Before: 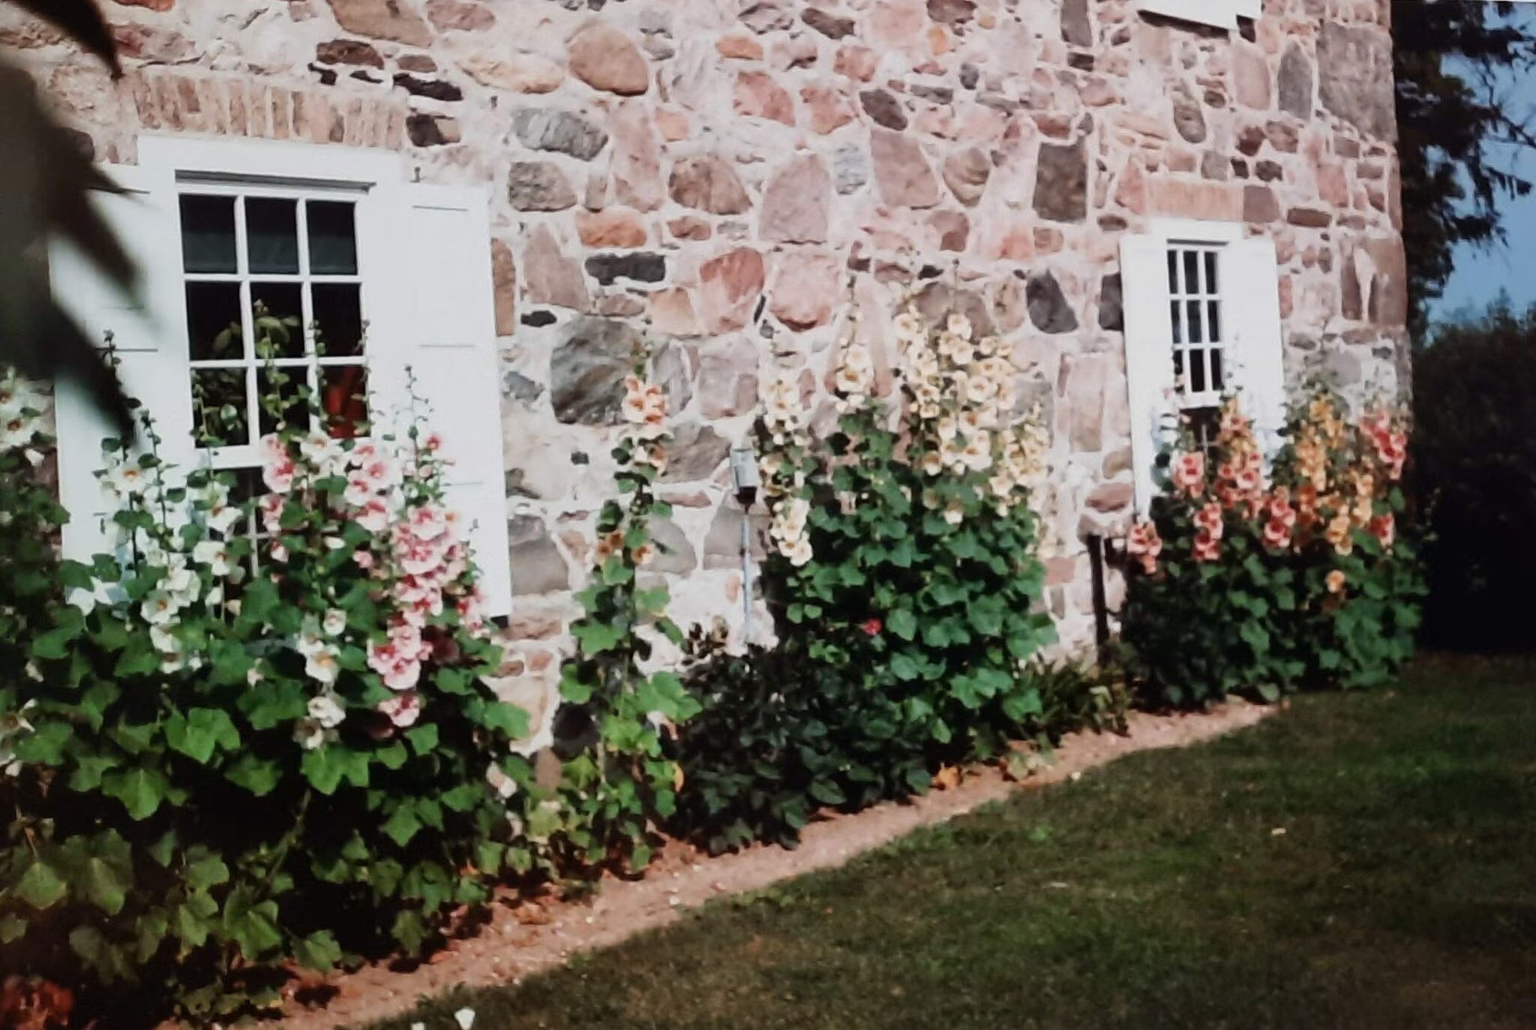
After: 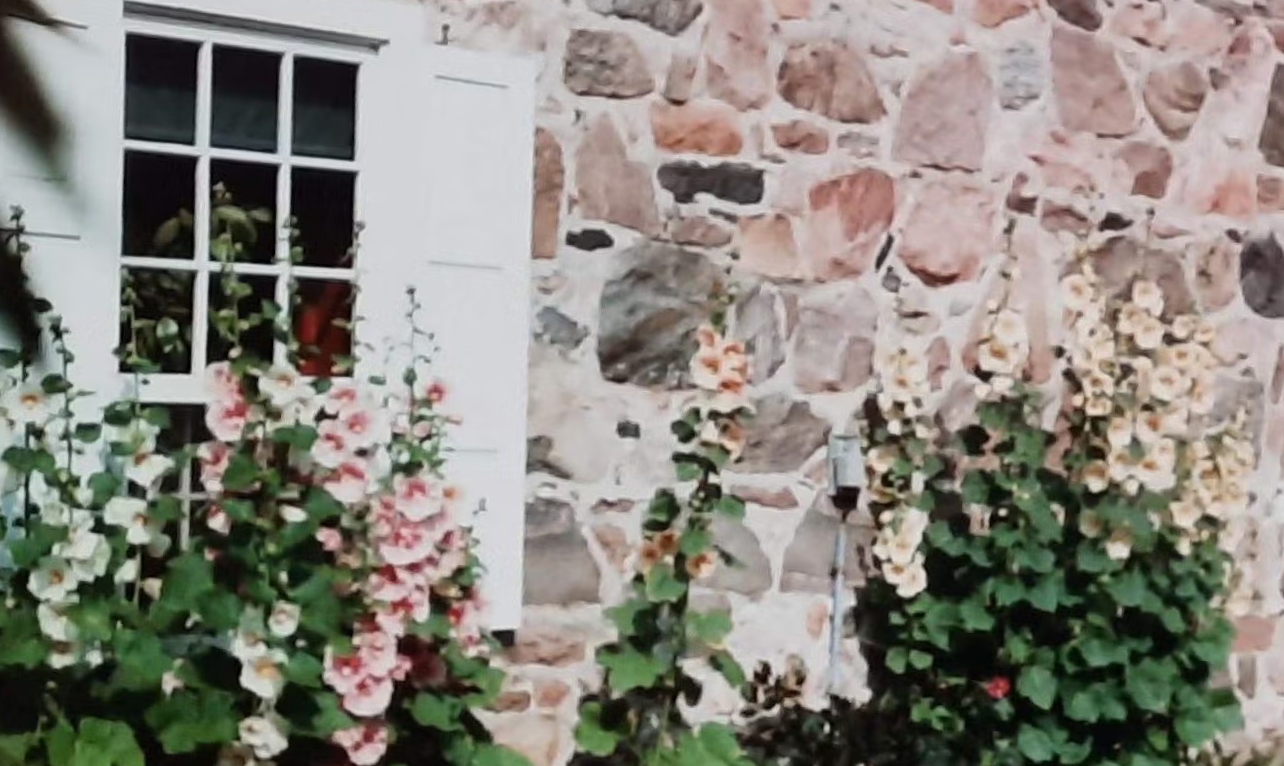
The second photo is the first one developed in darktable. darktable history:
crop and rotate: angle -4.91°, left 2.169%, top 6.944%, right 27.342%, bottom 30.33%
base curve: curves: ch0 [(0, 0) (0.472, 0.455) (1, 1)], preserve colors none
